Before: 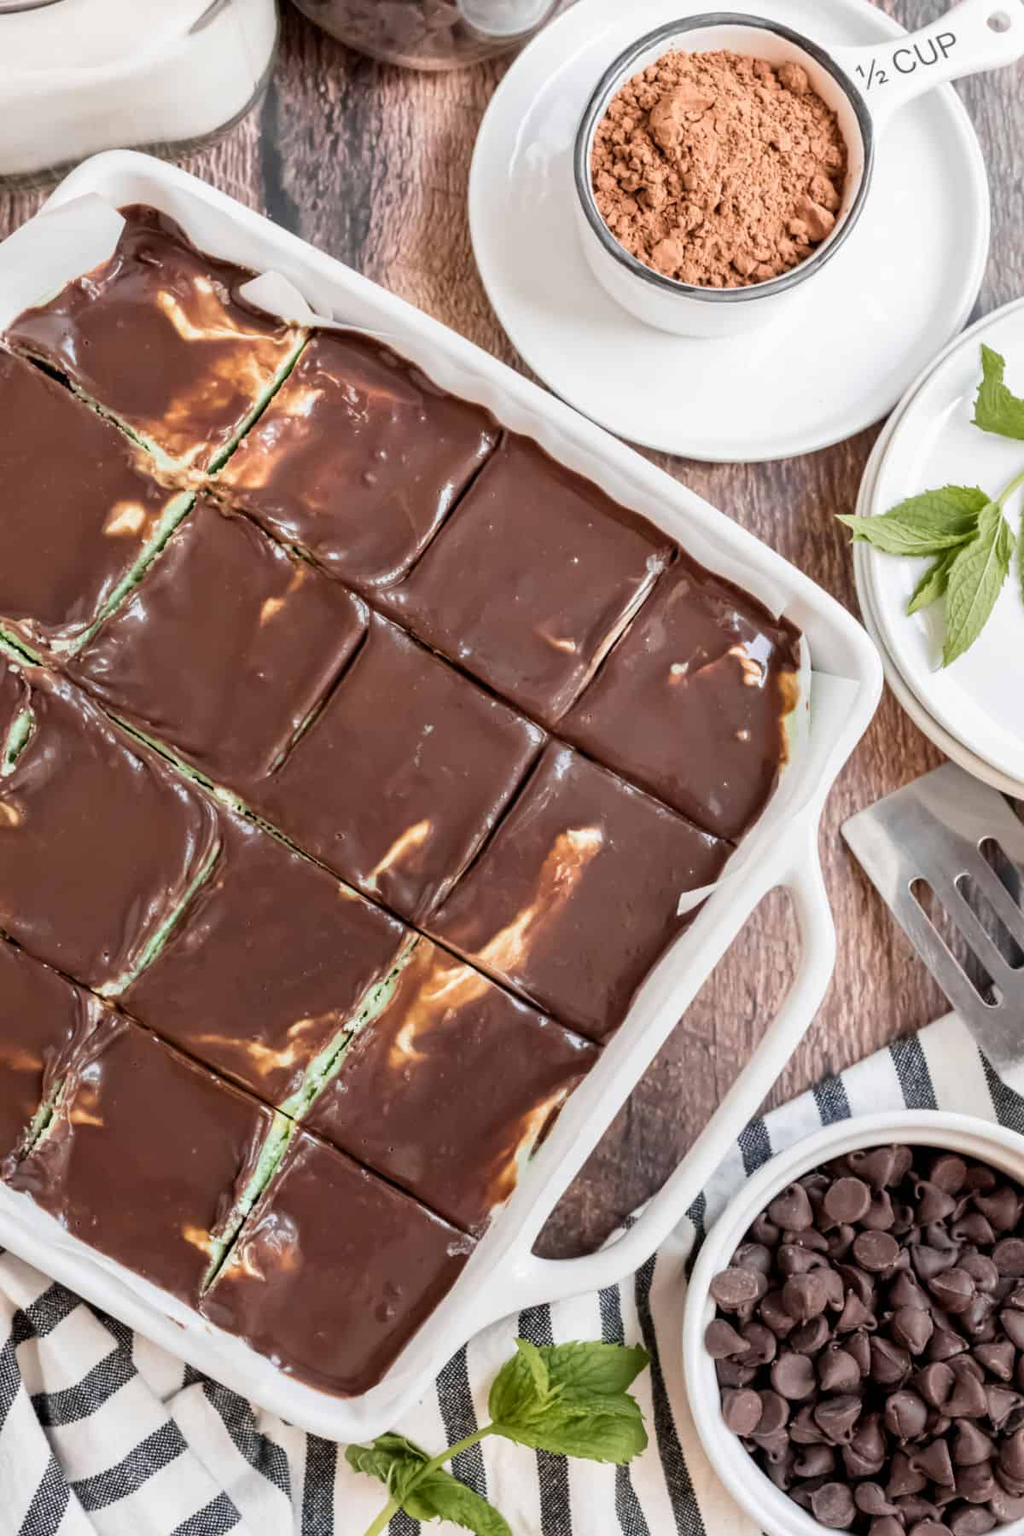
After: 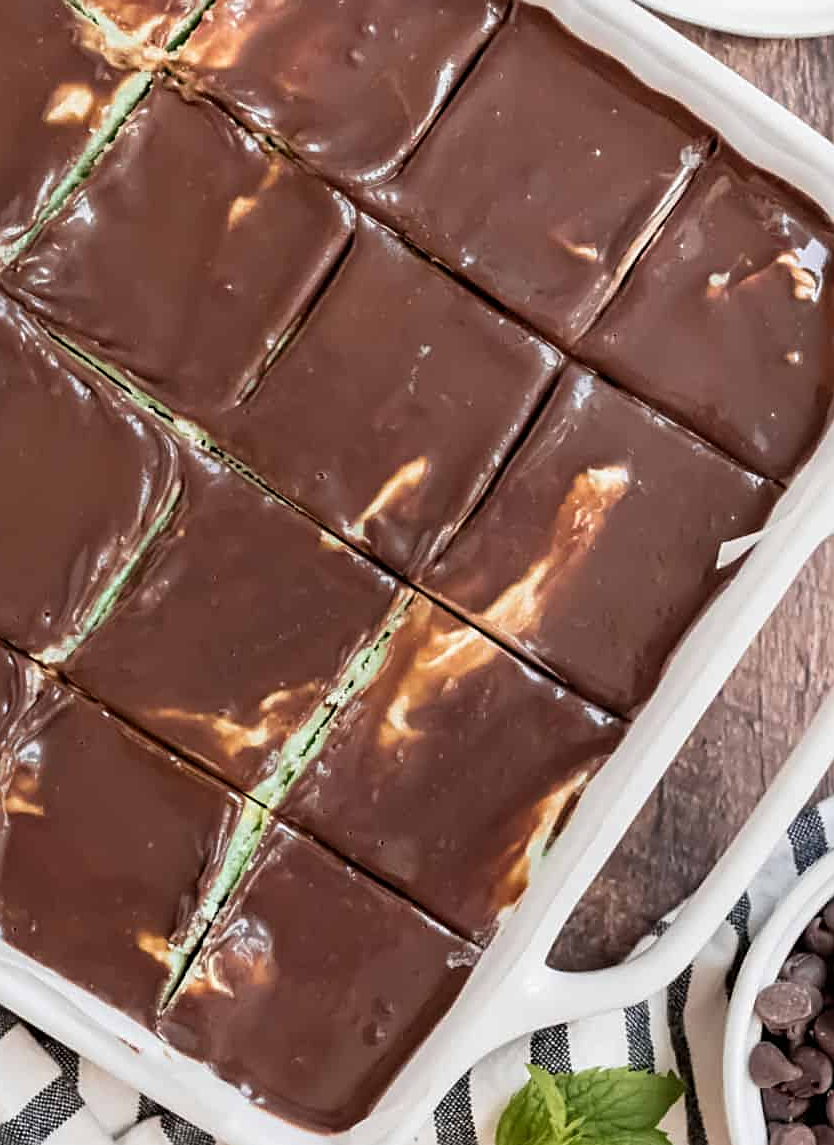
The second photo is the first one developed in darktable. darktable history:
sharpen: on, module defaults
crop: left 6.485%, top 28.005%, right 24.011%, bottom 8.359%
